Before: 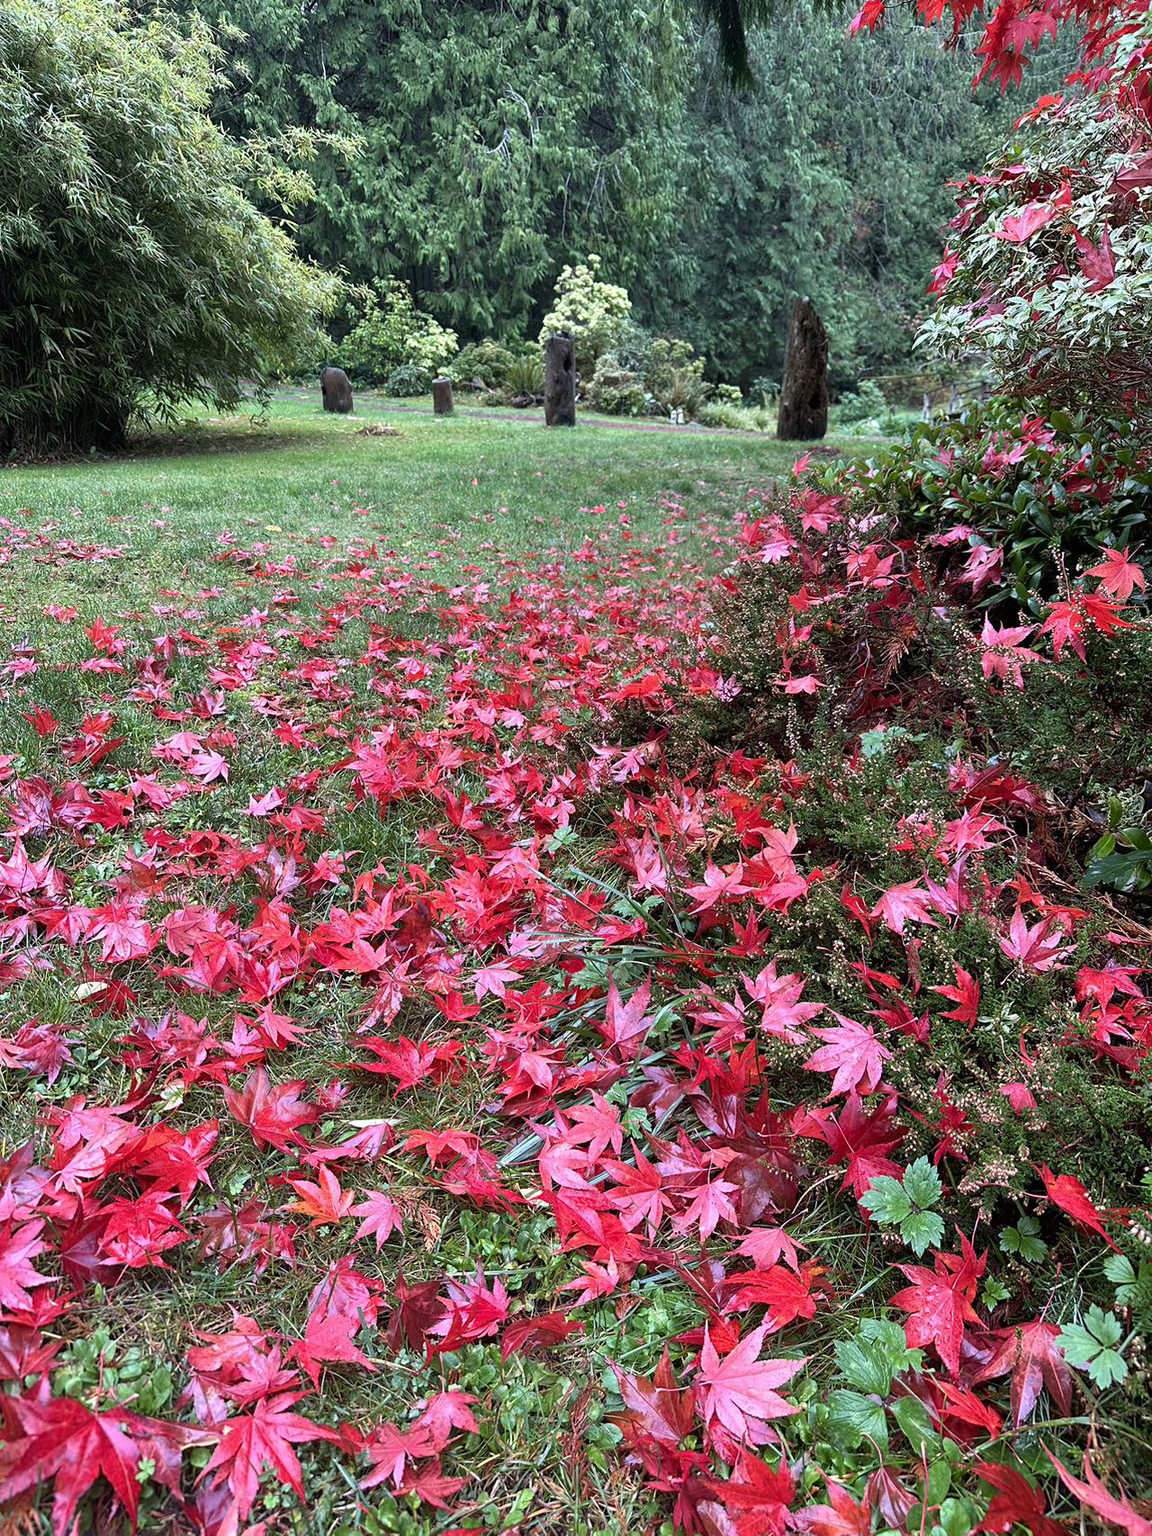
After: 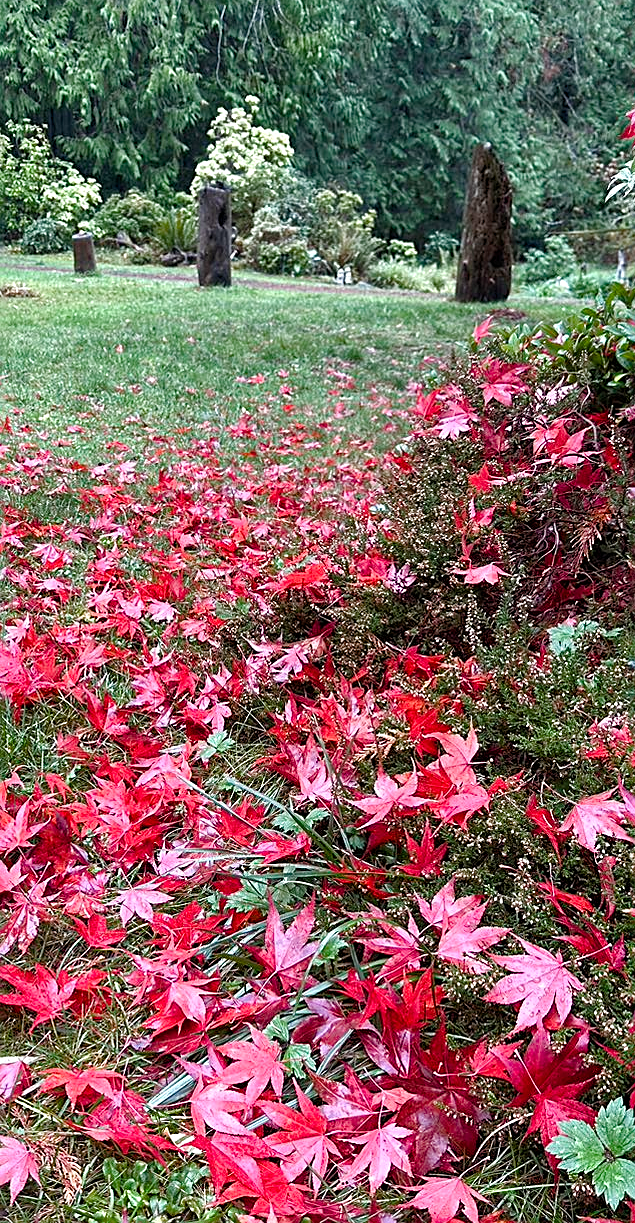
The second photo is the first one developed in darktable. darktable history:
shadows and highlights: radius 45.9, white point adjustment 6.58, compress 80.09%, soften with gaussian
crop: left 31.926%, top 10.977%, right 18.389%, bottom 17.326%
color balance rgb: shadows lift › chroma 1.02%, shadows lift › hue 29.7°, perceptual saturation grading › global saturation 20%, perceptual saturation grading › highlights -50.538%, perceptual saturation grading › shadows 30.18%
sharpen: on, module defaults
